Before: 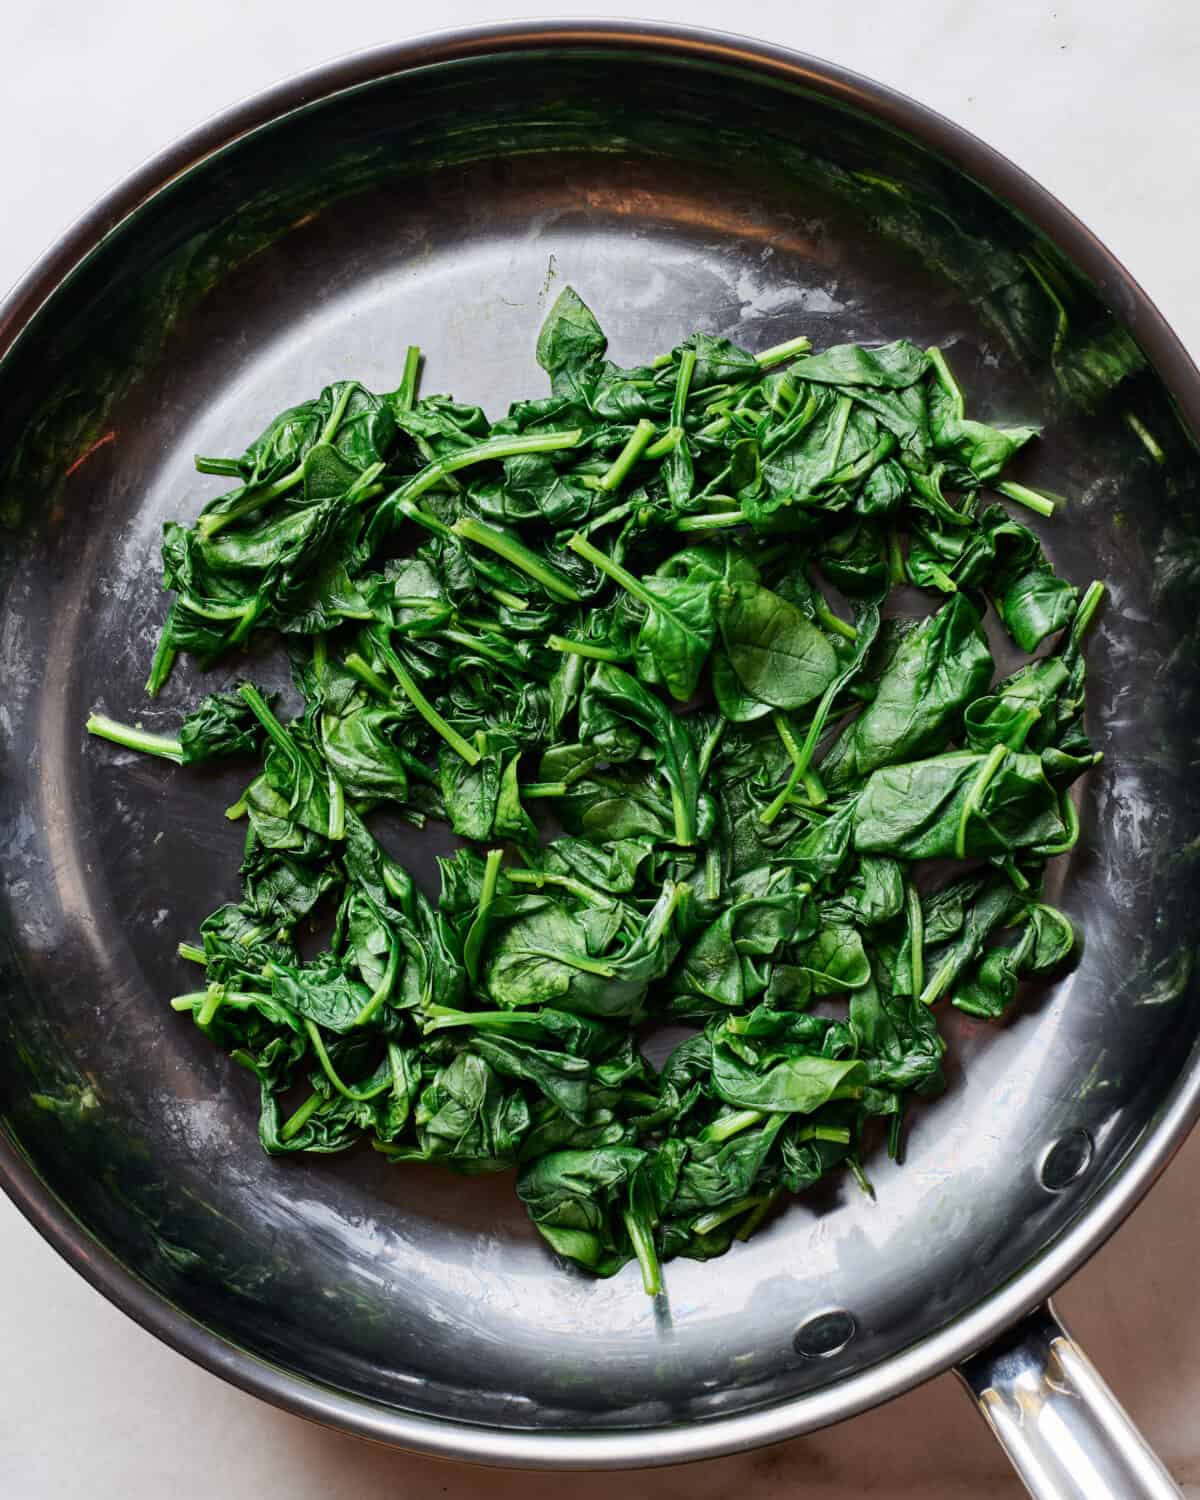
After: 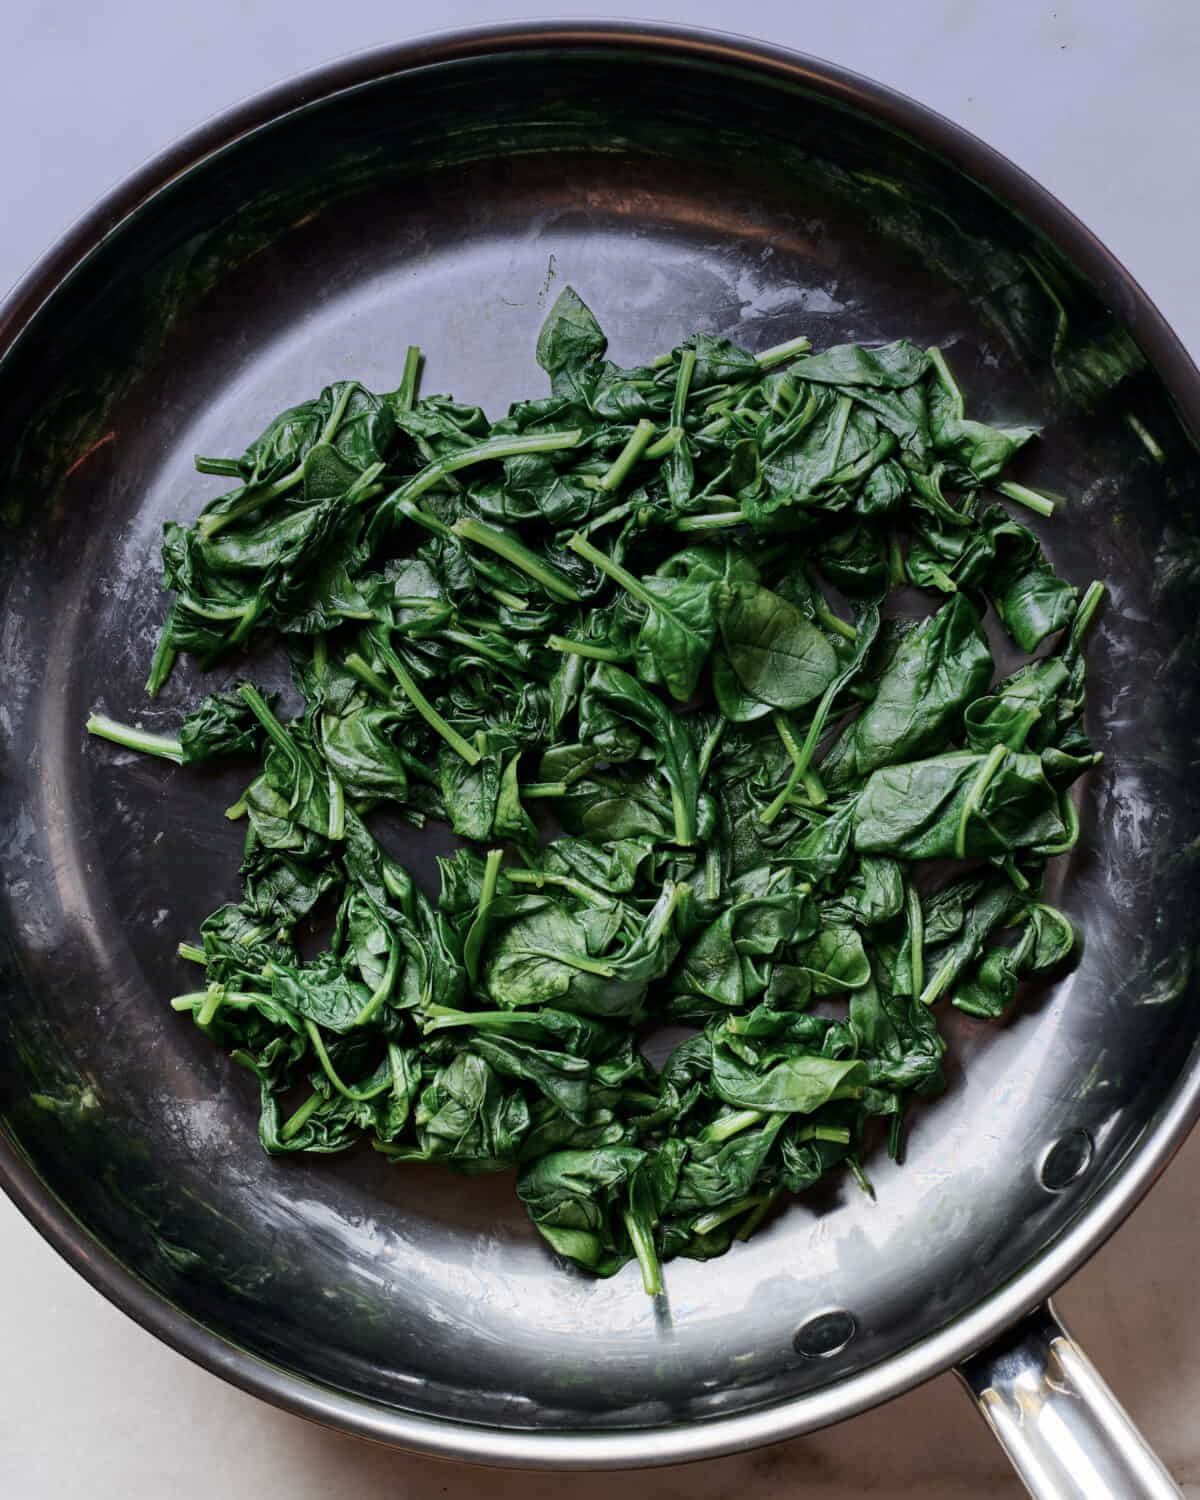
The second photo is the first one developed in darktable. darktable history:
graduated density: hue 238.83°, saturation 50%
contrast brightness saturation: contrast 0.06, brightness -0.01, saturation -0.23
